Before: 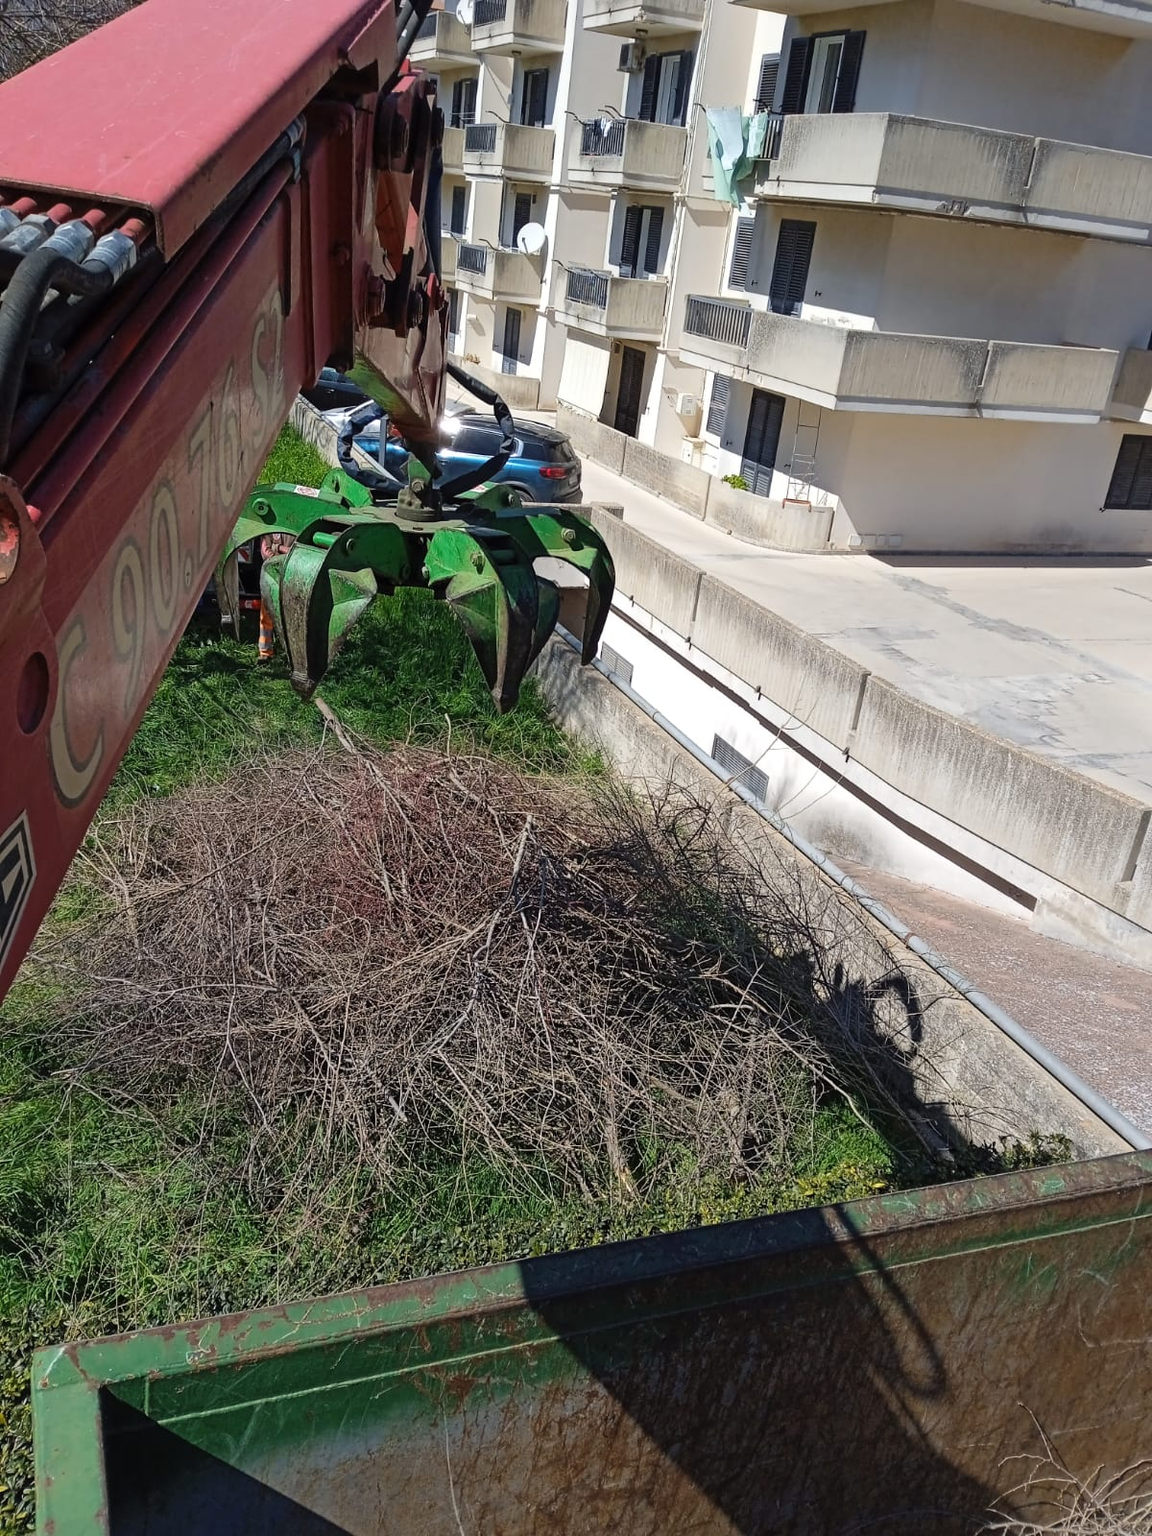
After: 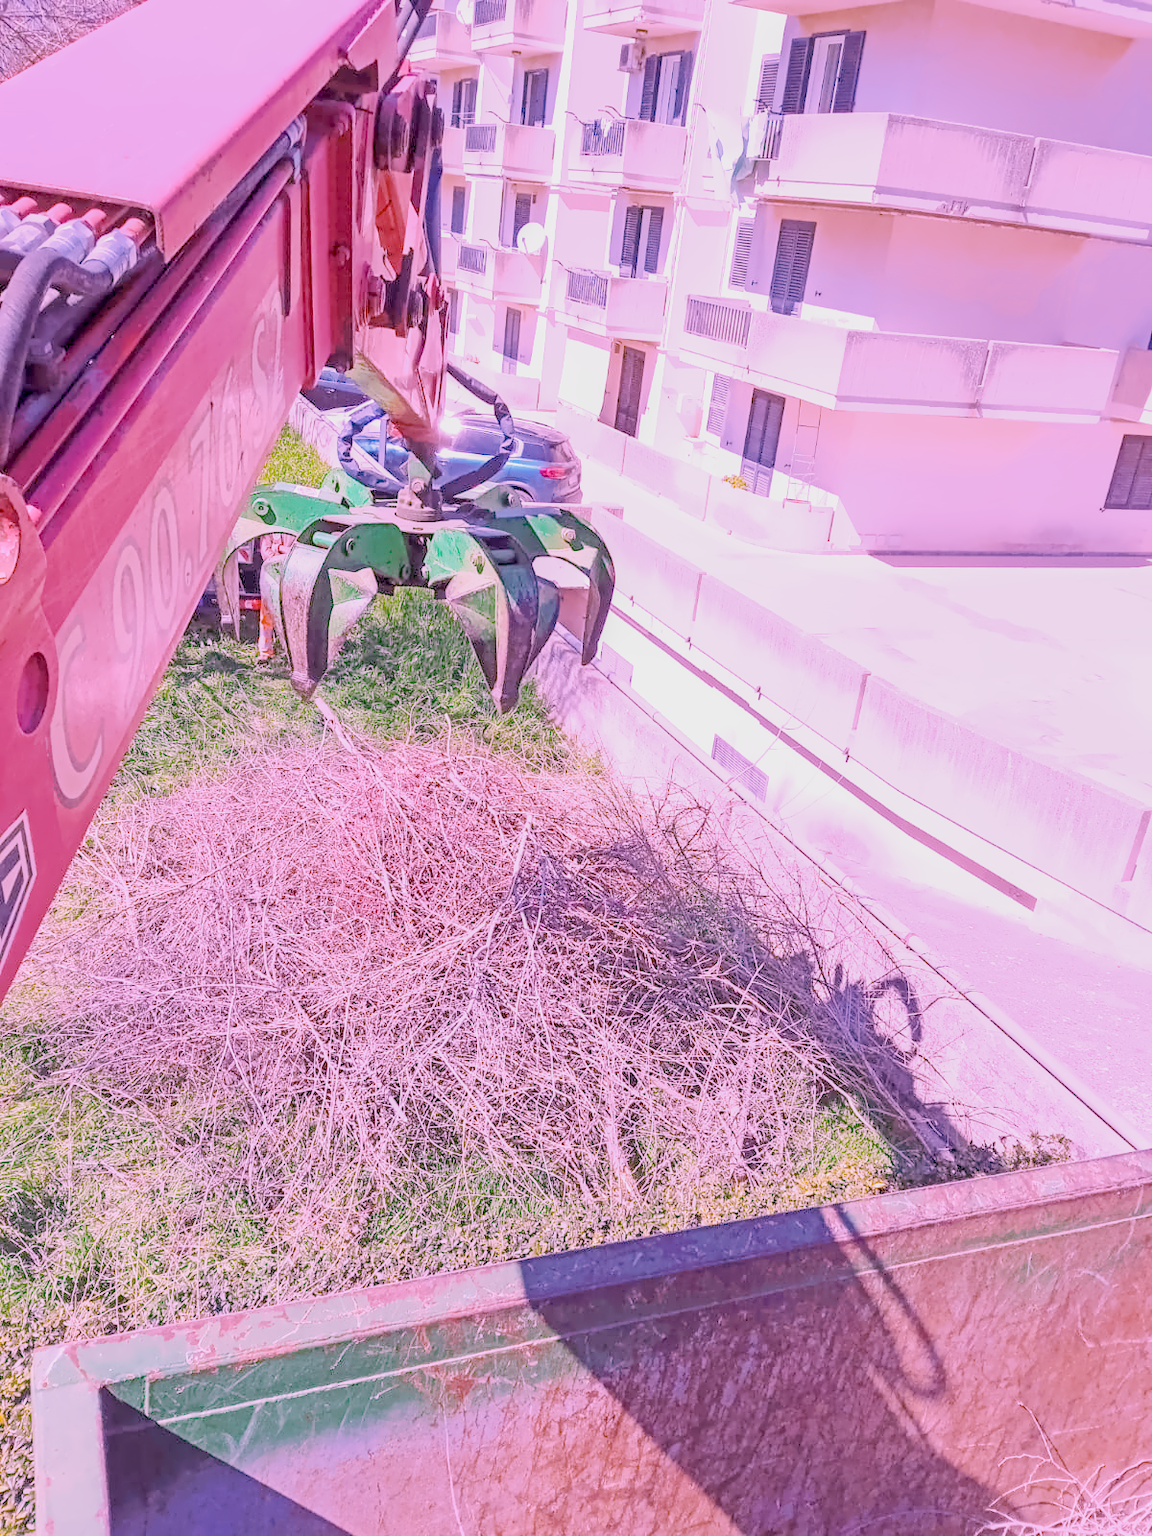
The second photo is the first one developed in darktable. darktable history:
filmic rgb "scene-referred default": black relative exposure -7.65 EV, white relative exposure 4.56 EV, hardness 3.61
raw chromatic aberrations: on, module defaults
color balance rgb: perceptual saturation grading › global saturation 25%, global vibrance 20%
highlight reconstruction: method reconstruct color, iterations 1, diameter of reconstruction 64 px
hot pixels: on, module defaults
lens correction: scale 1.01, crop 1, focal 100, aperture 4, distance 5.44, camera "Canon EOS RP", lens "Canon RF 100mm F2.8 L MACRO IS USM"
tone equalizer "mask blending: all purposes": on, module defaults
white balance: red 1.806, blue 1.812
exposure: black level correction 0.001, exposure 0.5 EV, compensate exposure bias true, compensate highlight preservation false
denoise (profiled): preserve shadows 1.25, scattering 0.032, a [-1, 0, 0], b [0, 0, 0], compensate highlight preservation false
haze removal: compatibility mode true, adaptive false
local contrast: detail 130%
